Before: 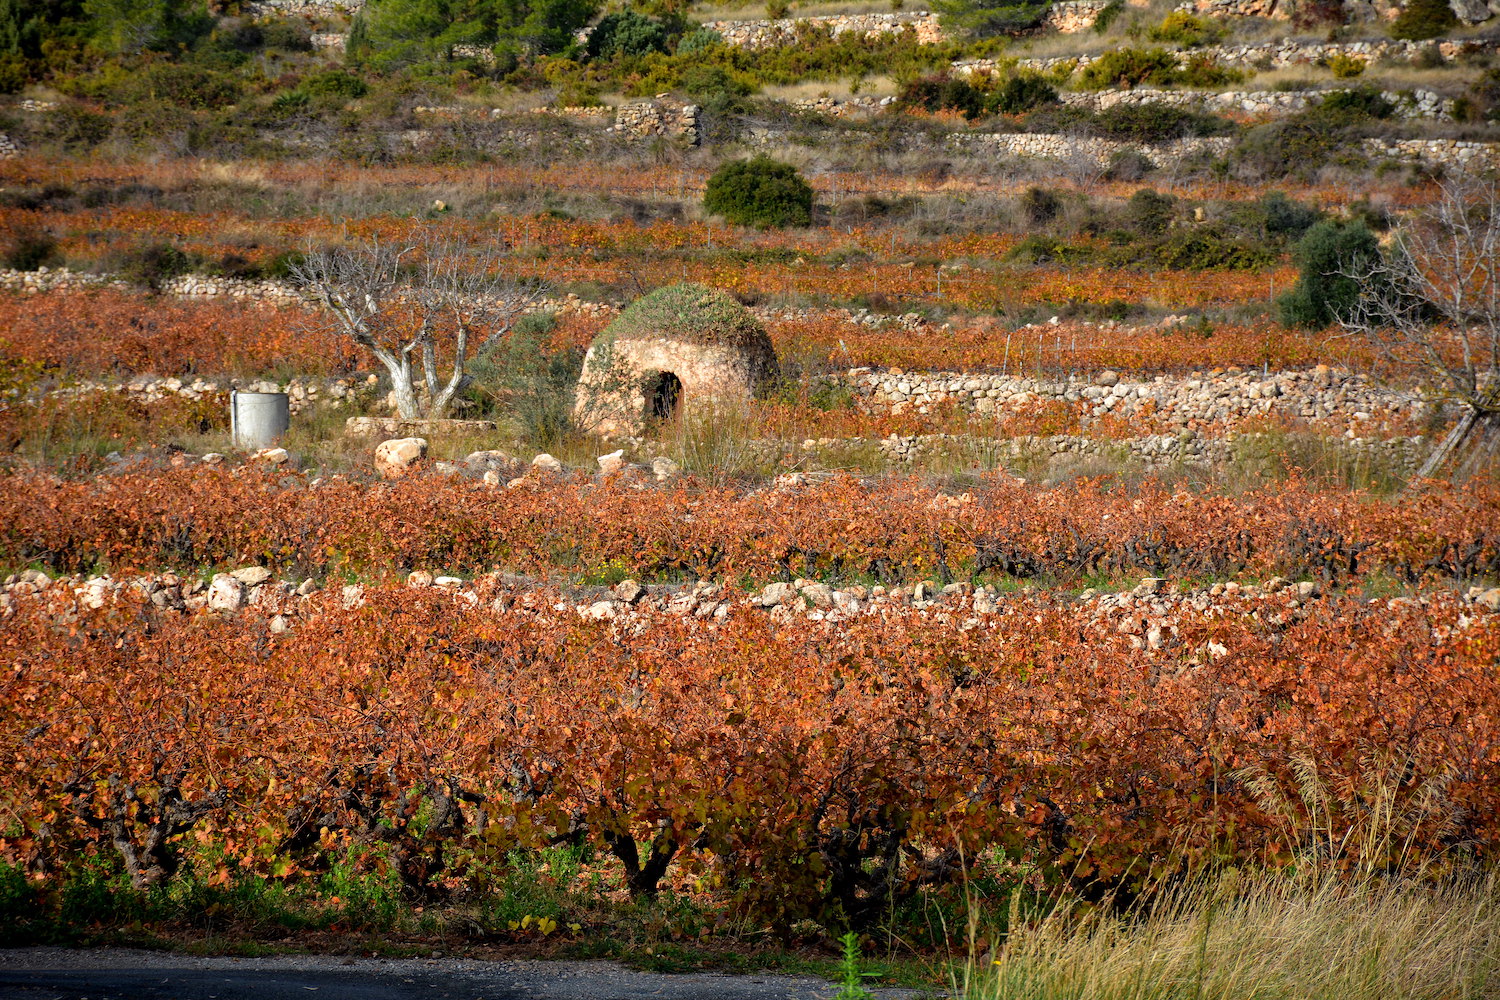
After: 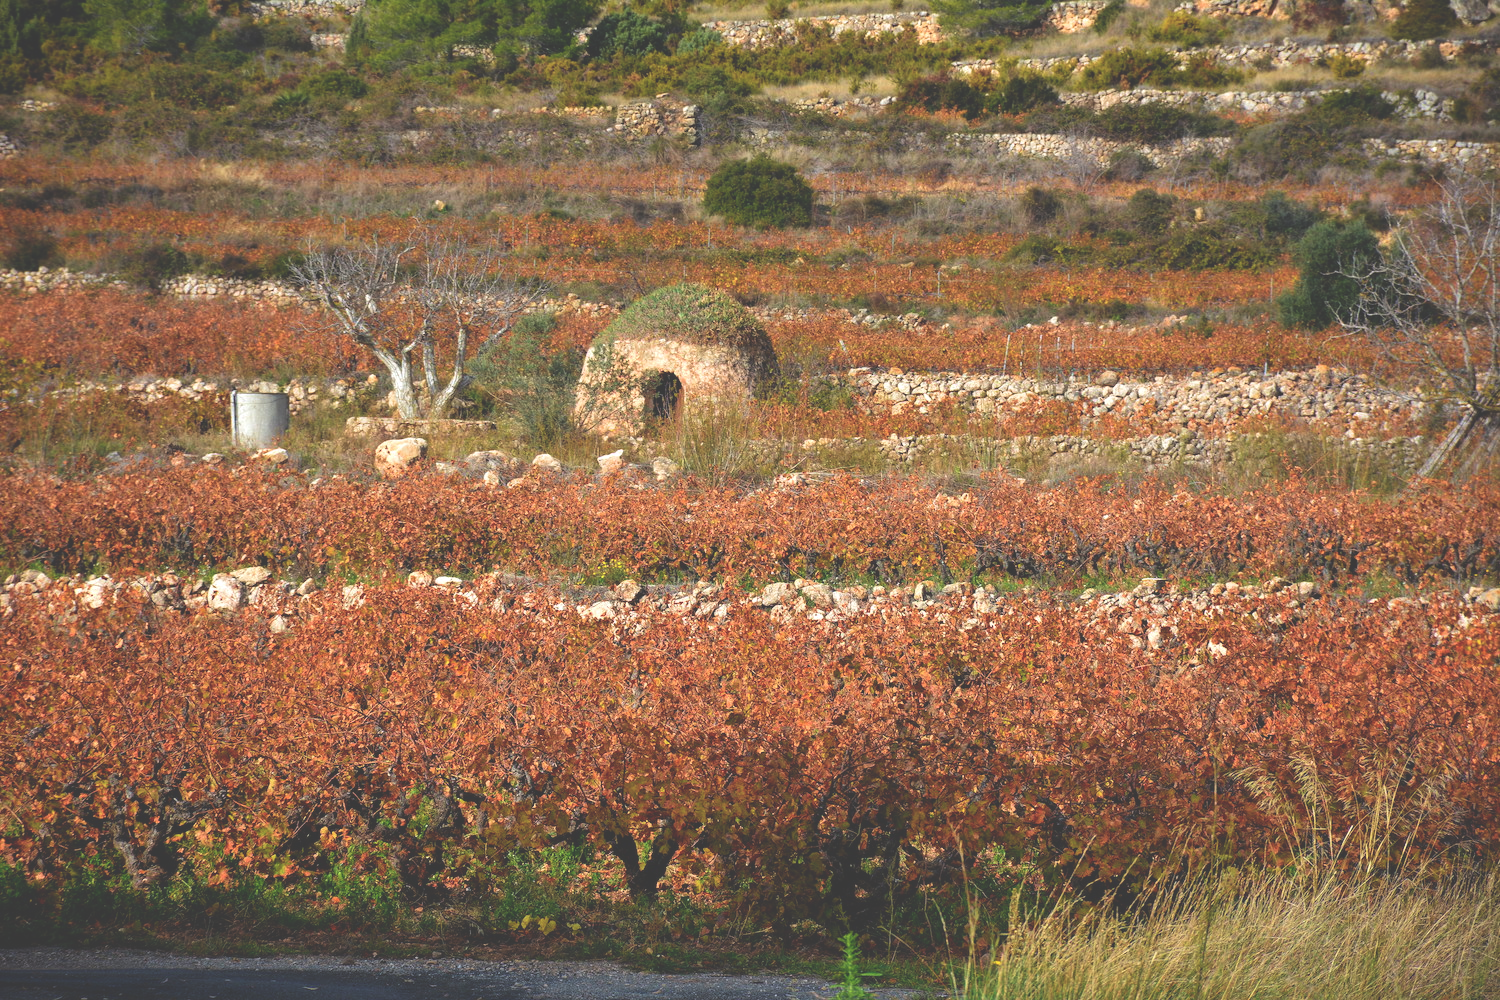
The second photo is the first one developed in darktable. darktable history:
velvia: on, module defaults
exposure: black level correction -0.041, exposure 0.061 EV, compensate highlight preservation false
